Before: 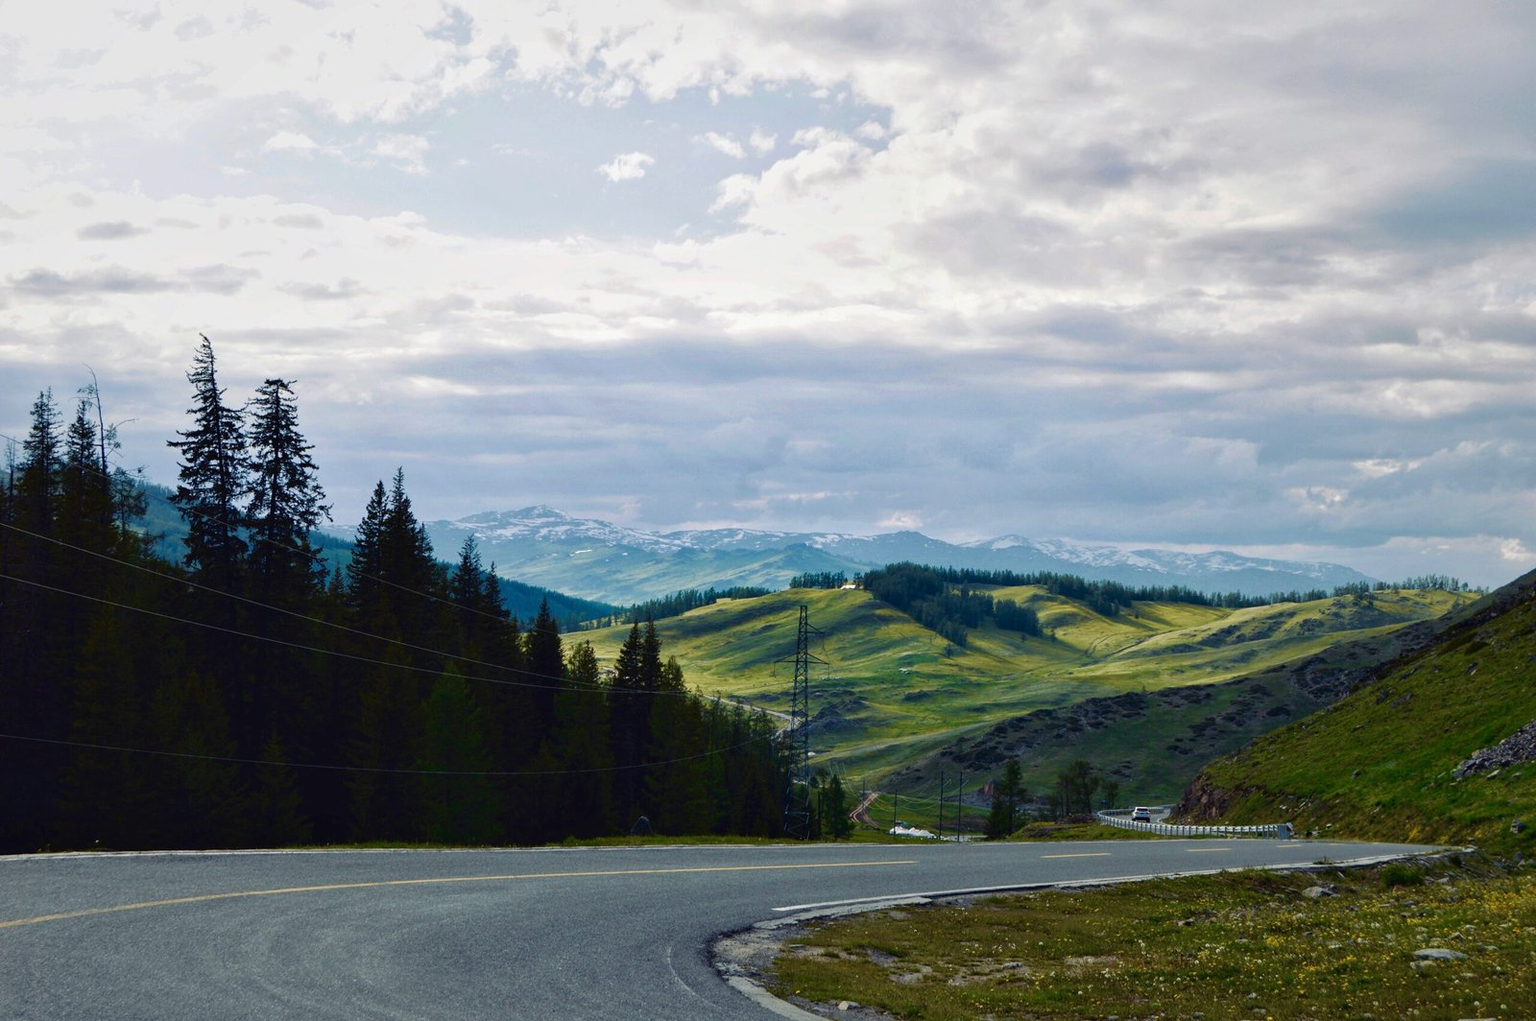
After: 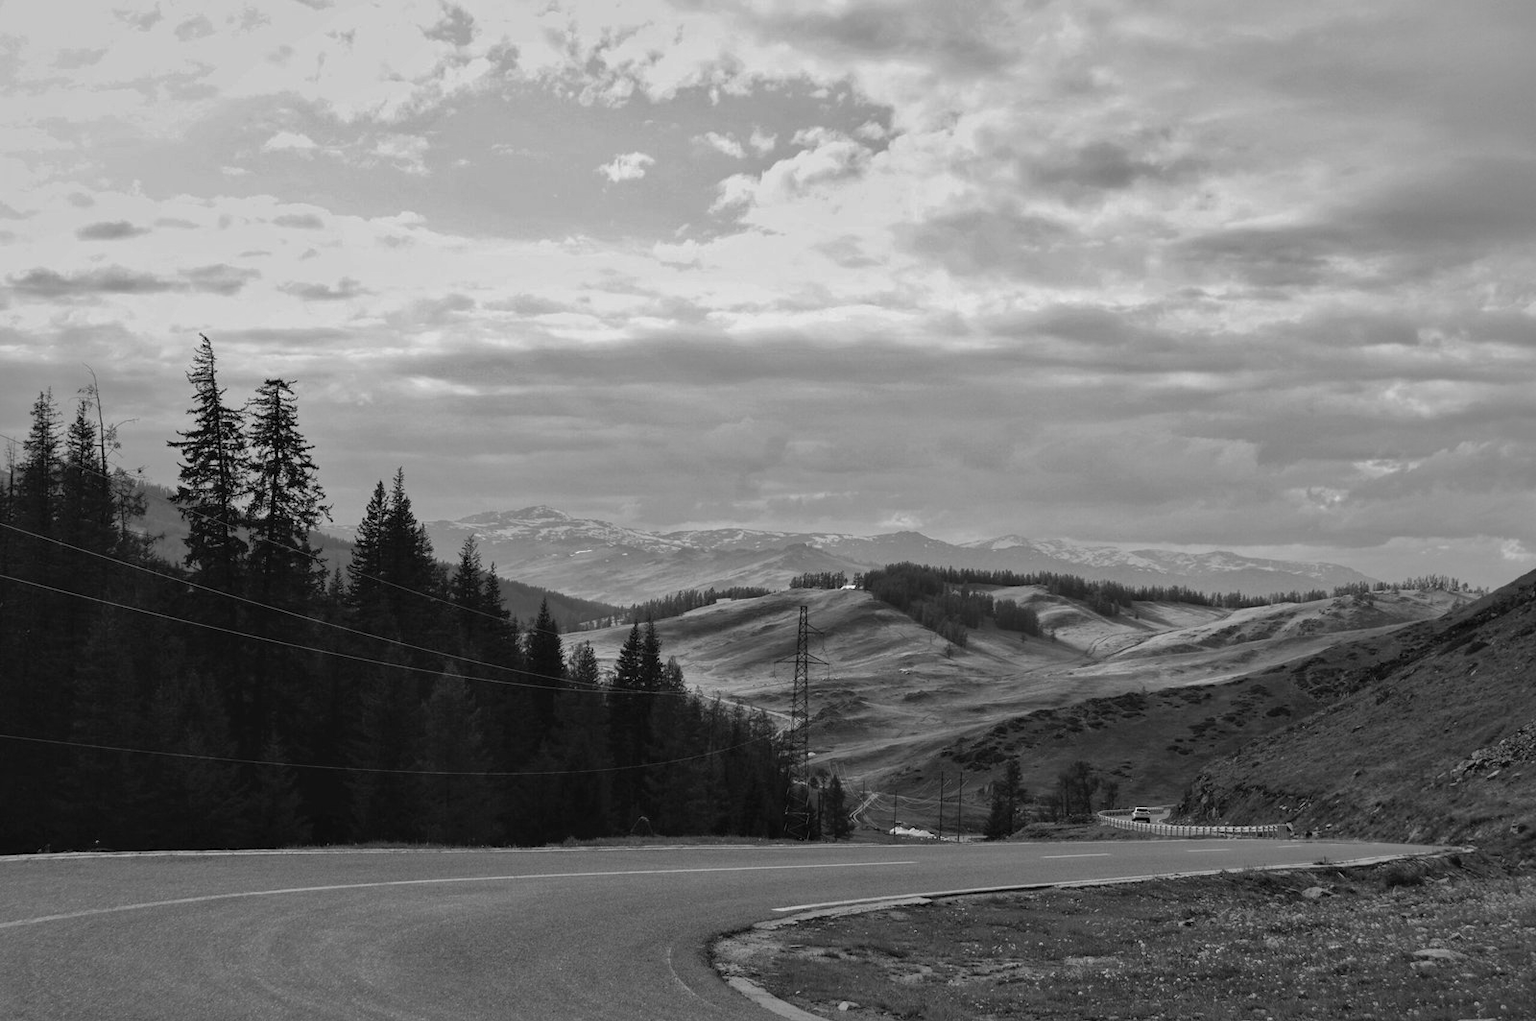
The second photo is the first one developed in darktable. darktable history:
monochrome: a -74.22, b 78.2
shadows and highlights: on, module defaults
